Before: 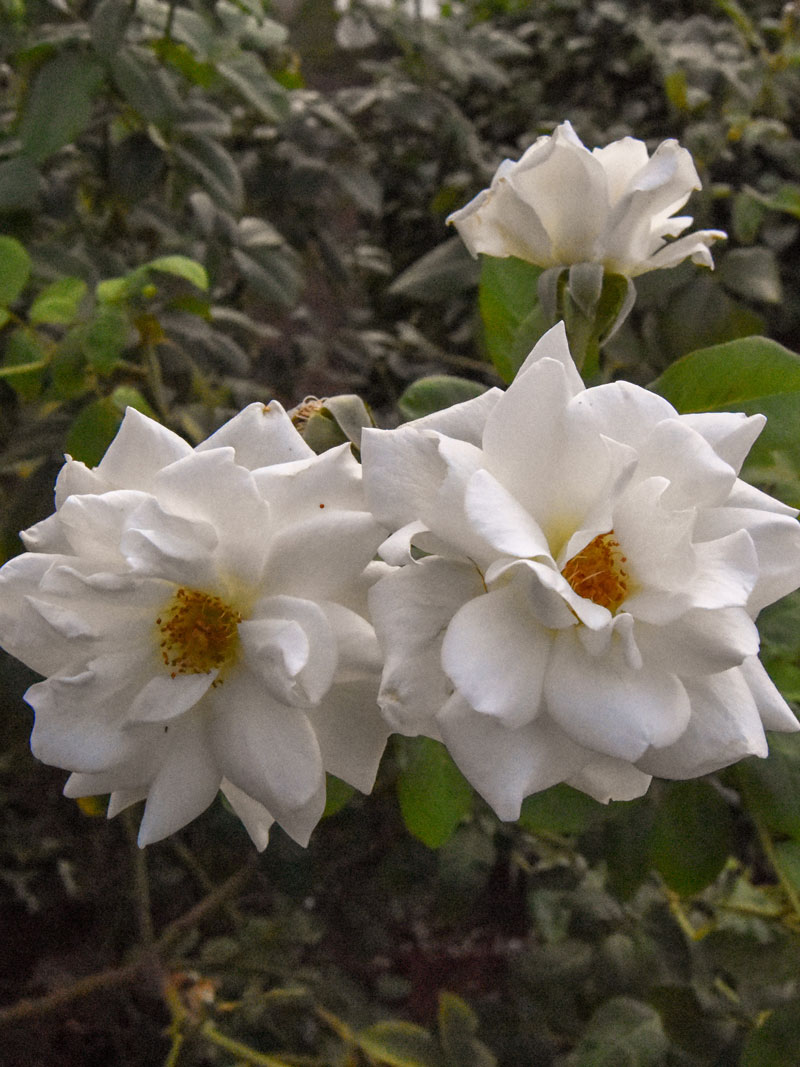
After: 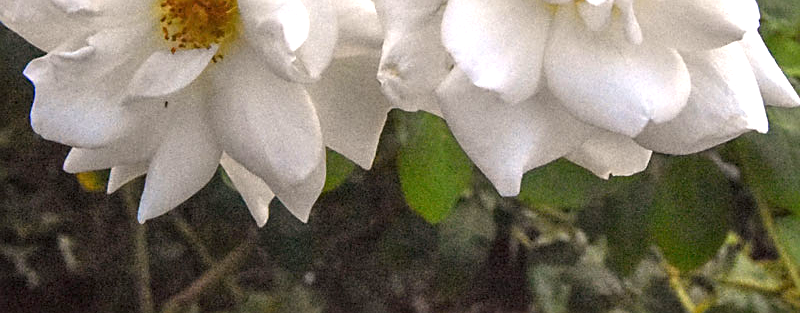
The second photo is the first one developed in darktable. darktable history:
crop and rotate: top 58.623%, bottom 11.977%
exposure: black level correction 0, exposure 1.098 EV, compensate exposure bias true, compensate highlight preservation false
sharpen: on, module defaults
